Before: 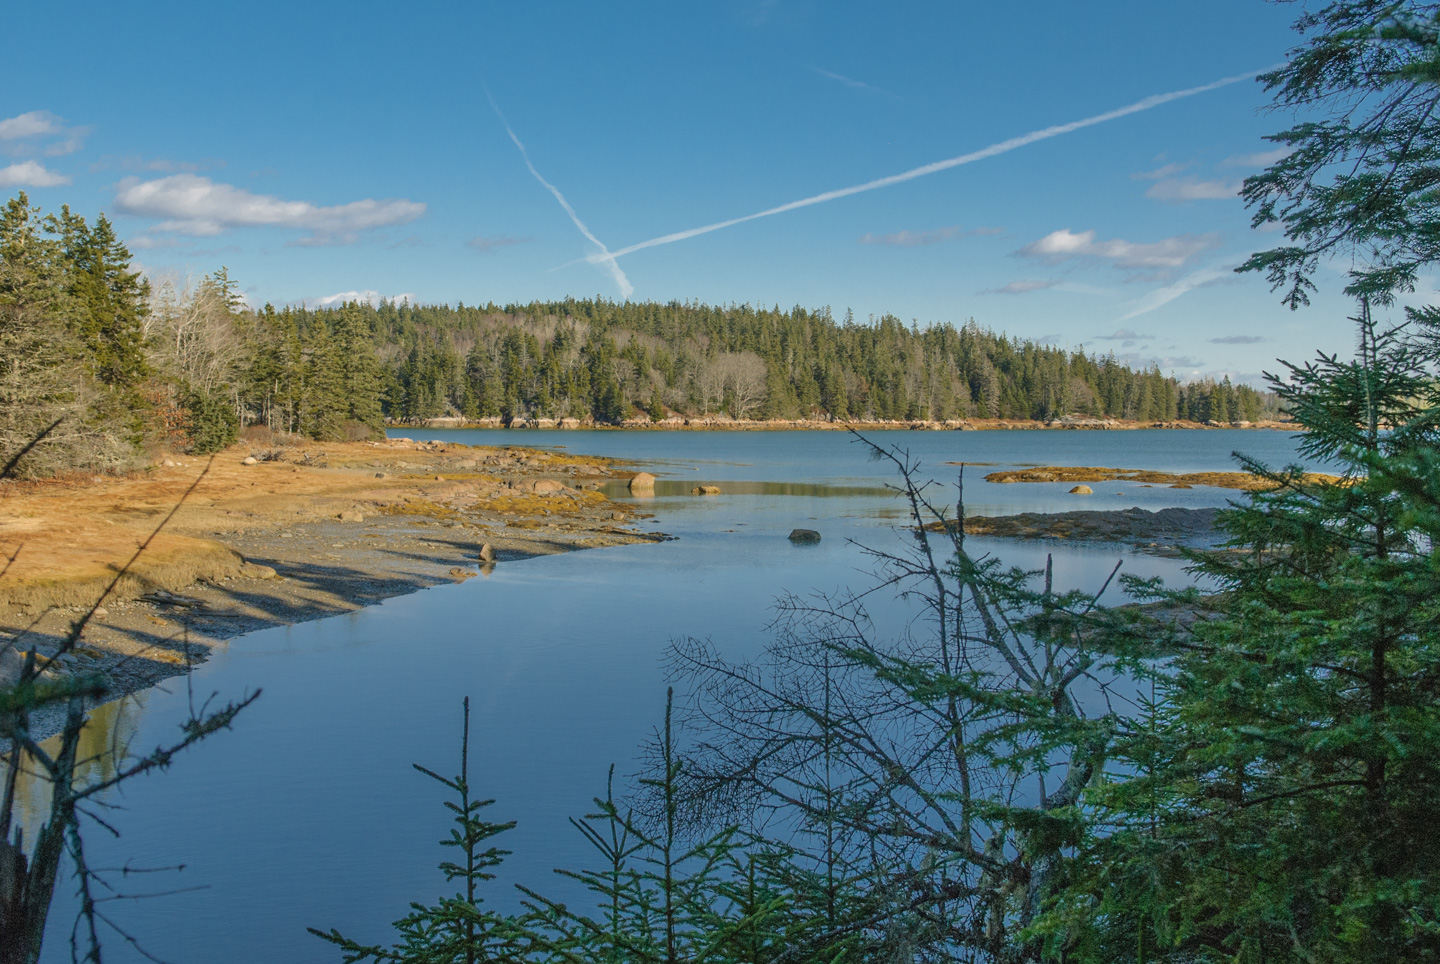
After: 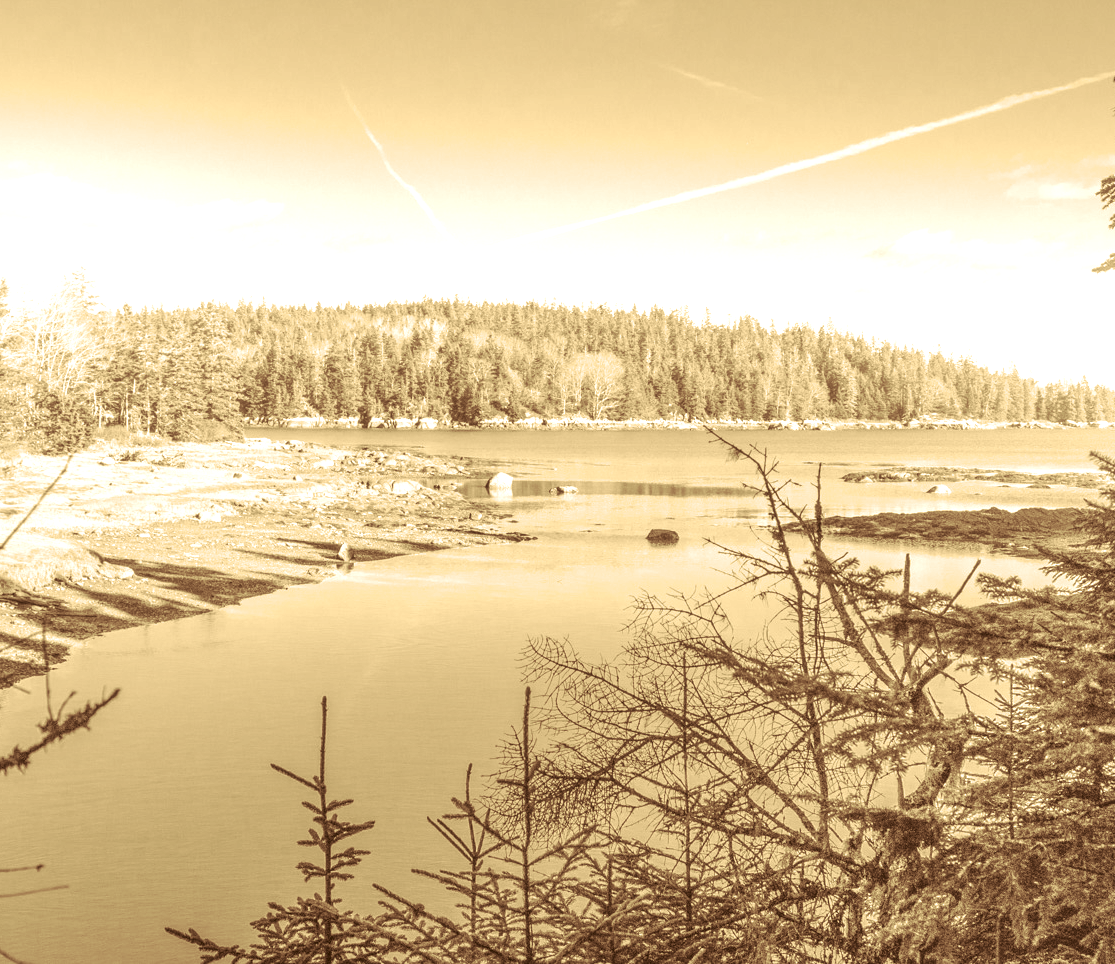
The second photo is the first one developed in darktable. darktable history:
bloom: on, module defaults
split-toning: highlights › hue 298.8°, highlights › saturation 0.73, compress 41.76%
colorize: hue 36°, source mix 100%
crop: left 9.88%, right 12.664%
local contrast: highlights 65%, shadows 54%, detail 169%, midtone range 0.514
